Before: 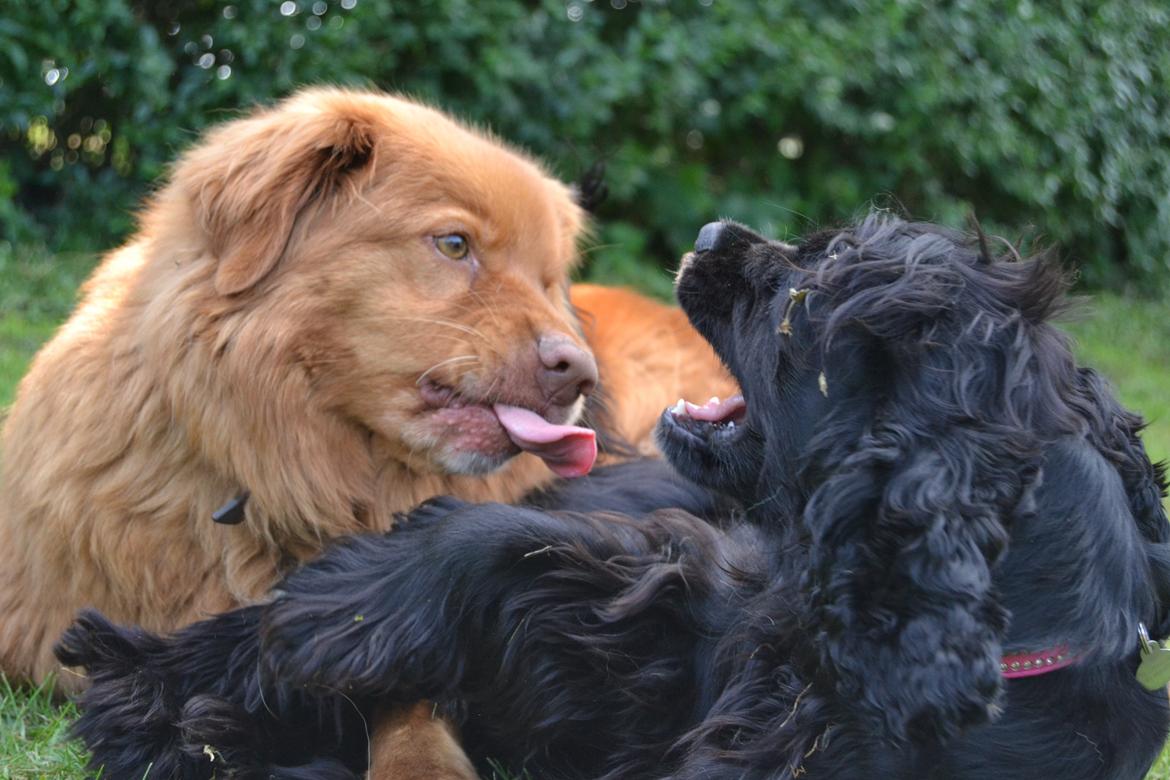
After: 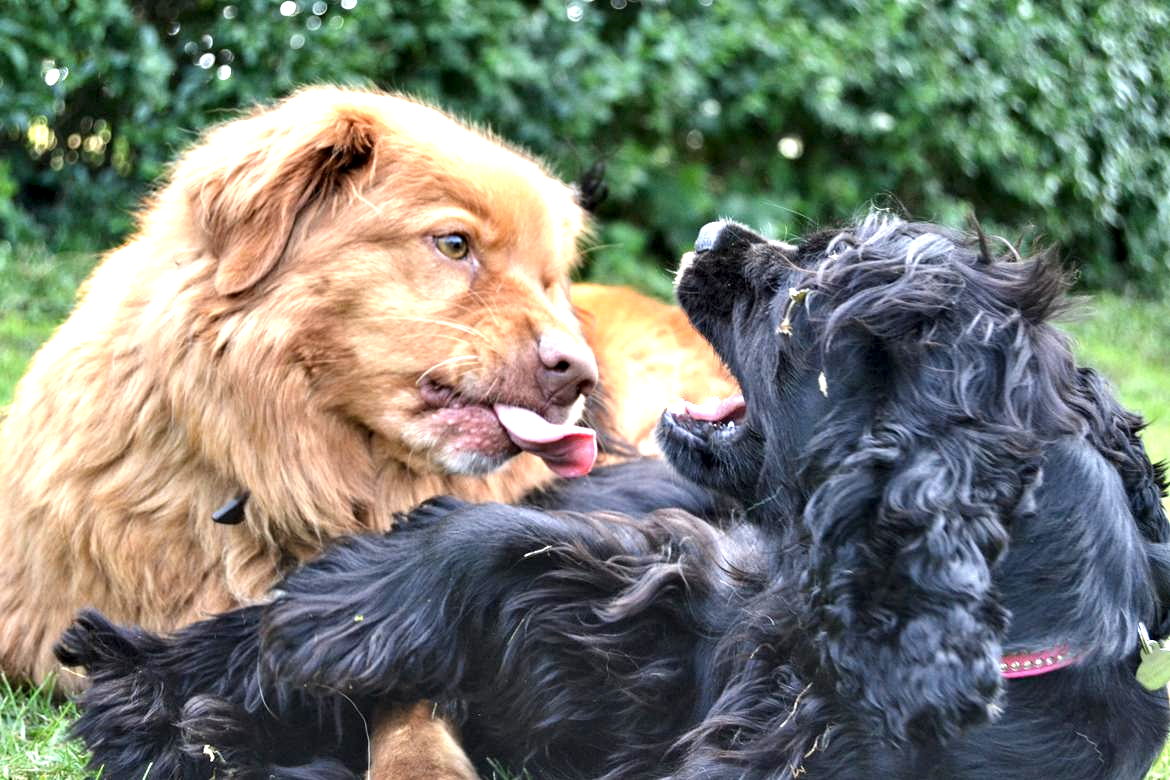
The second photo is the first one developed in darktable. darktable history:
contrast equalizer: y [[0.601, 0.6, 0.598, 0.598, 0.6, 0.601], [0.5 ×6], [0.5 ×6], [0 ×6], [0 ×6]]
exposure: black level correction 0.001, exposure 1.119 EV, compensate highlight preservation false
